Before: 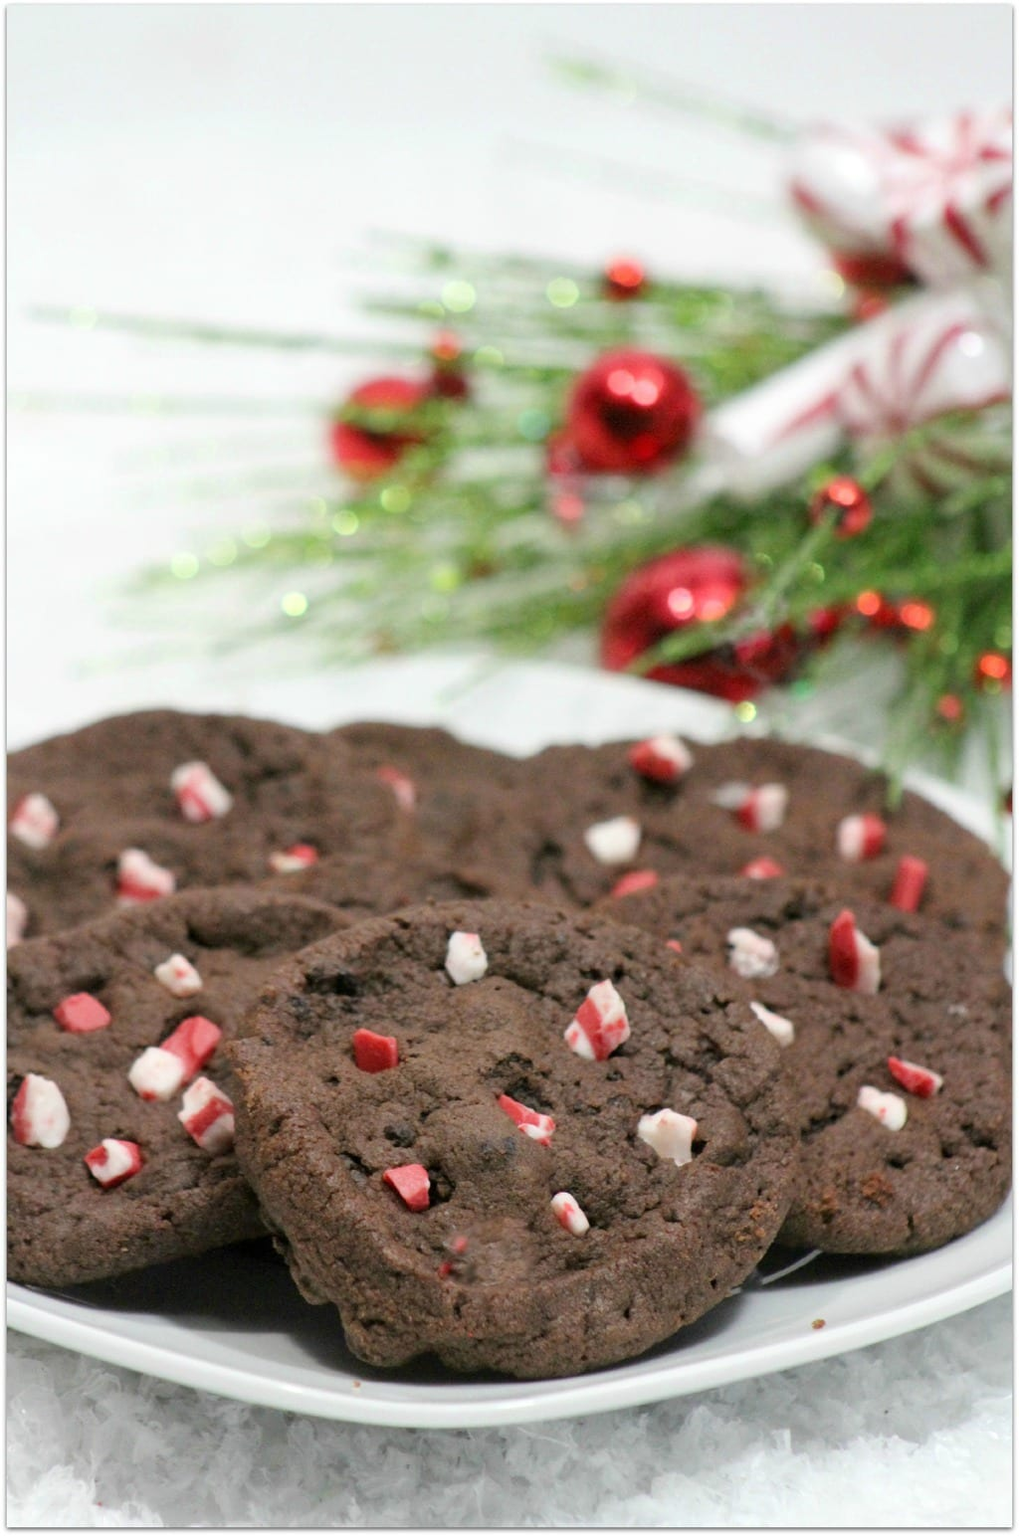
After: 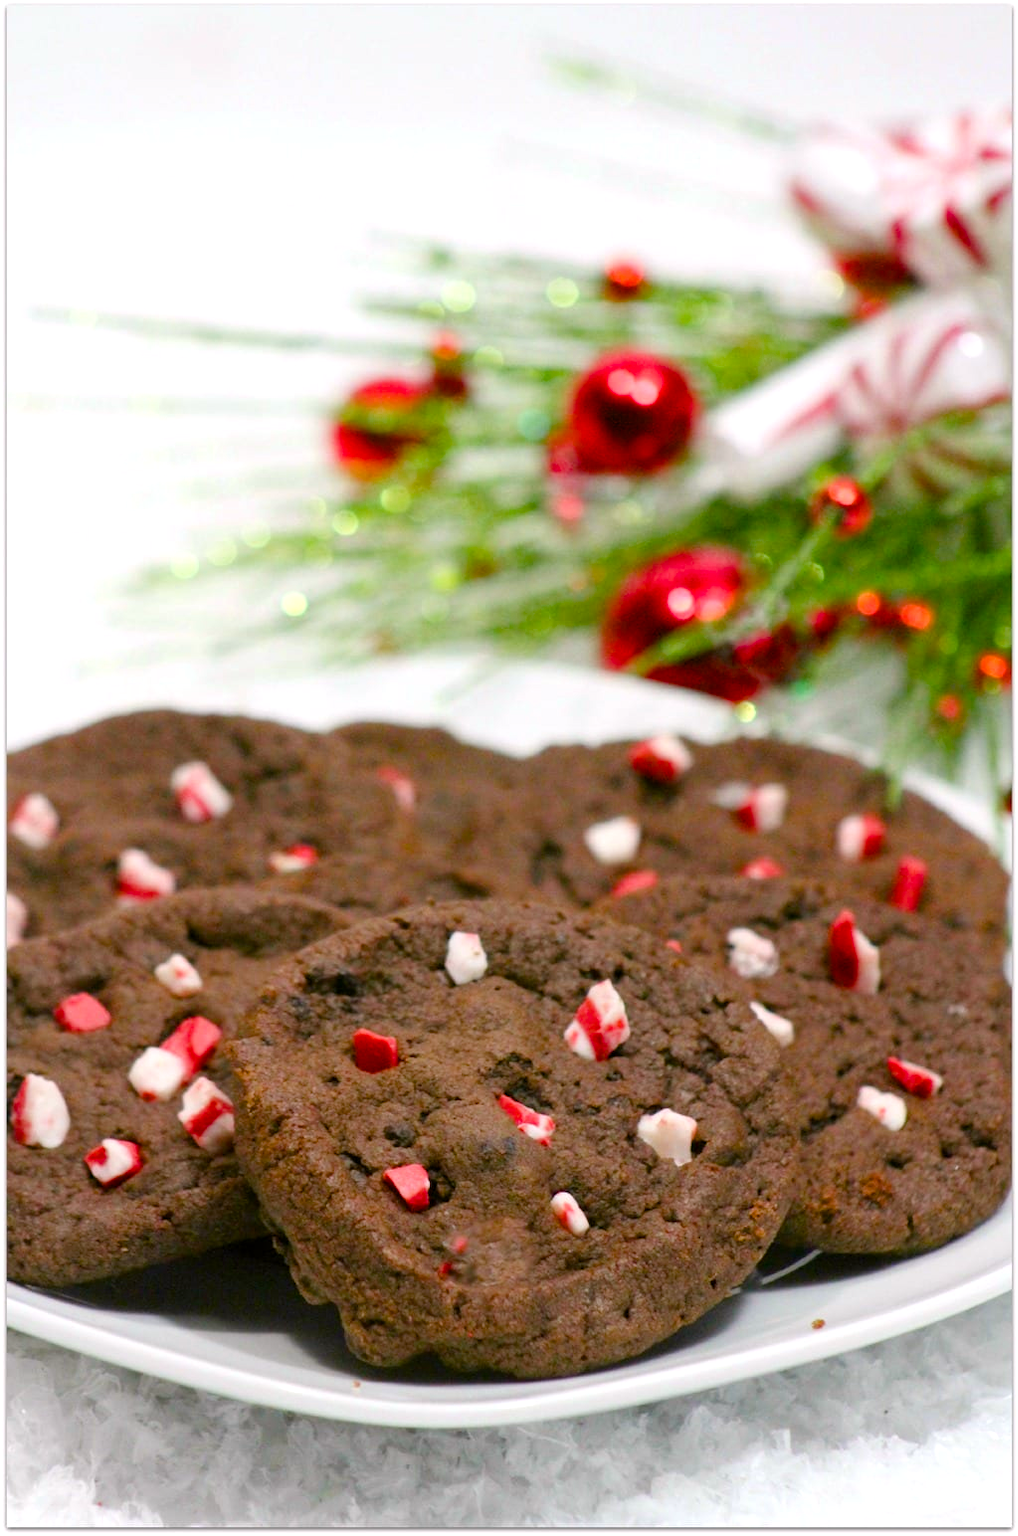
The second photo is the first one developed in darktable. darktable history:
color correction: highlights a* 2.99, highlights b* -1.16, shadows a* -0.1, shadows b* 1.85, saturation 0.977
color balance rgb: highlights gain › luminance 10.165%, linear chroma grading › global chroma 20.083%, perceptual saturation grading › global saturation 0.32%, perceptual saturation grading › mid-tones 6.389%, perceptual saturation grading › shadows 72.072%
